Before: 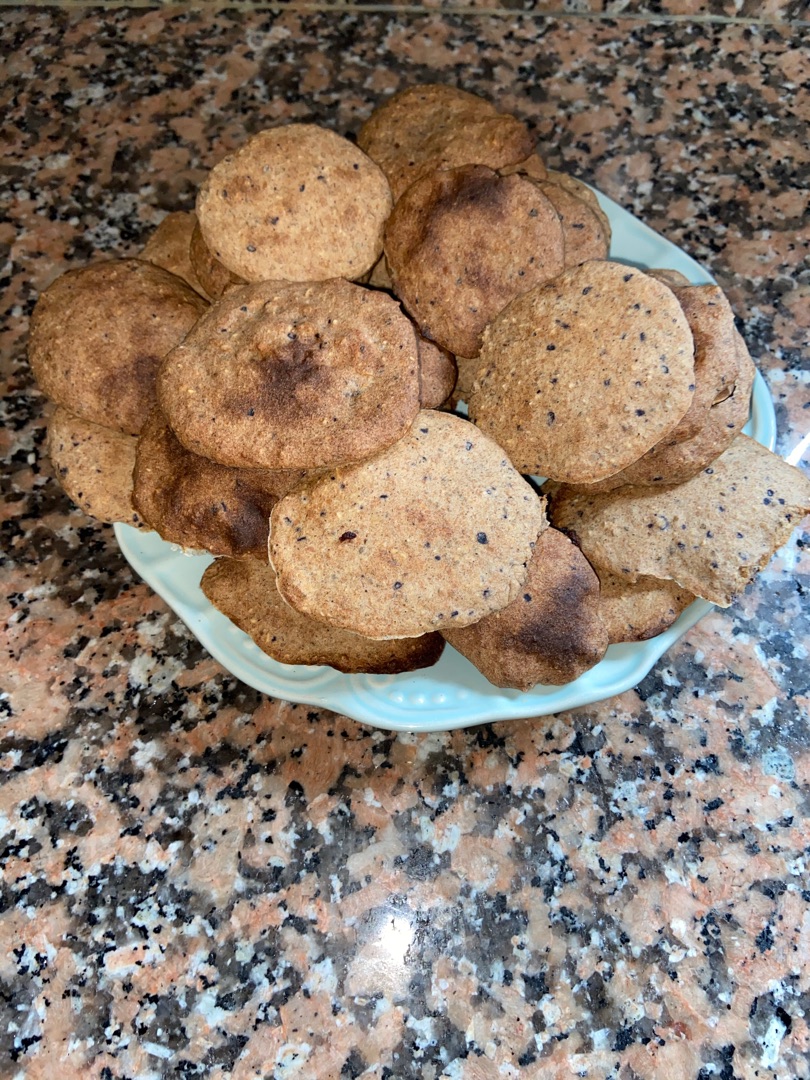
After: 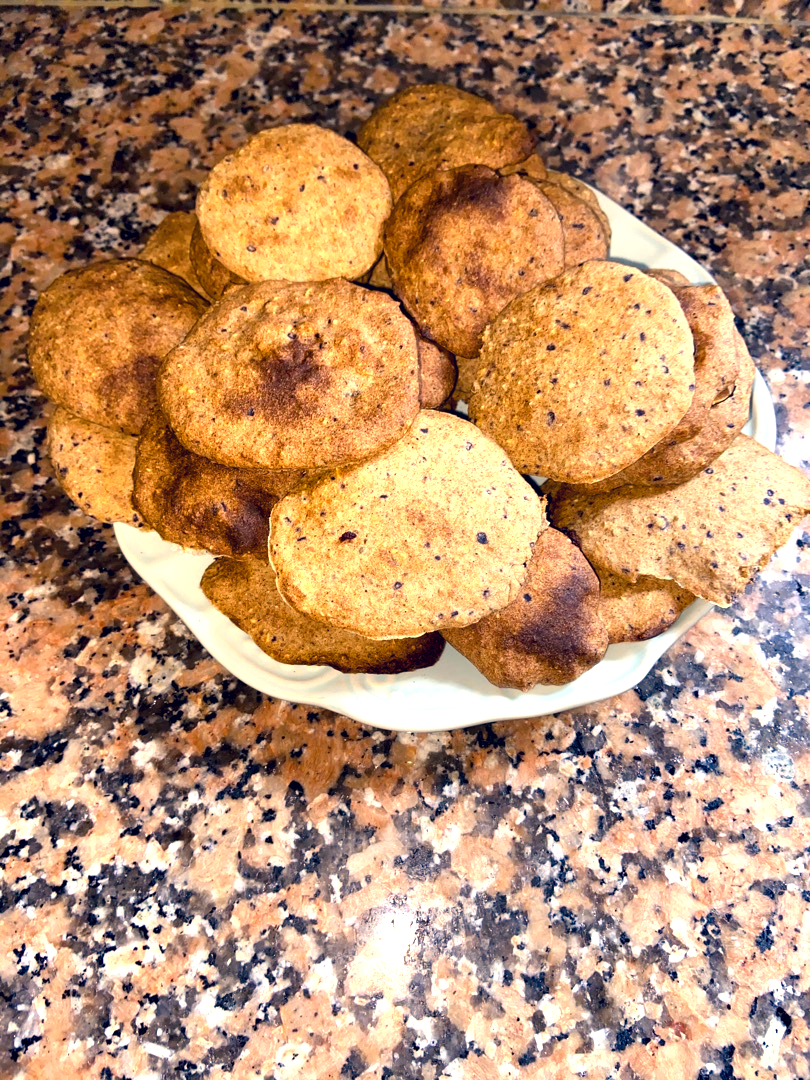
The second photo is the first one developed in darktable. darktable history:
exposure: black level correction 0, exposure 0.701 EV, compensate highlight preservation false
color correction: highlights a* 20.01, highlights b* 28.1, shadows a* 3.5, shadows b* -16.9, saturation 0.742
vignetting: fall-off start 100.38%, saturation 0.366, dithering 8-bit output
base curve: curves: ch0 [(0, 0) (0.989, 0.992)], preserve colors none
color balance rgb: linear chroma grading › global chroma 9.747%, perceptual saturation grading › global saturation 37.068%, perceptual saturation grading › shadows 35.358%
local contrast: mode bilateral grid, contrast 24, coarseness 60, detail 150%, midtone range 0.2
